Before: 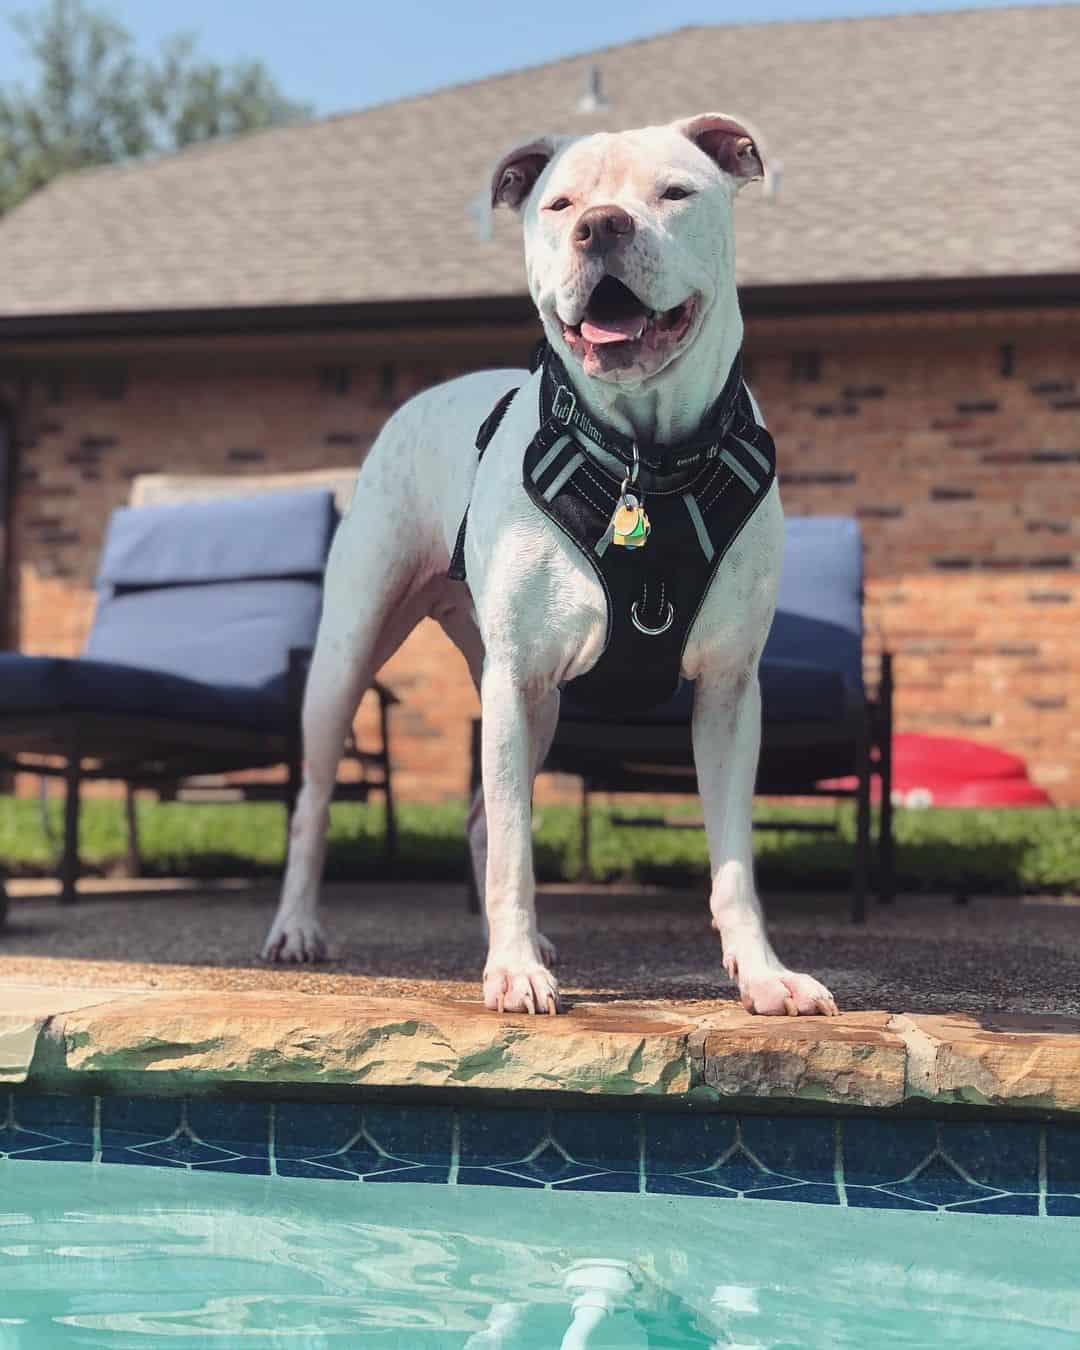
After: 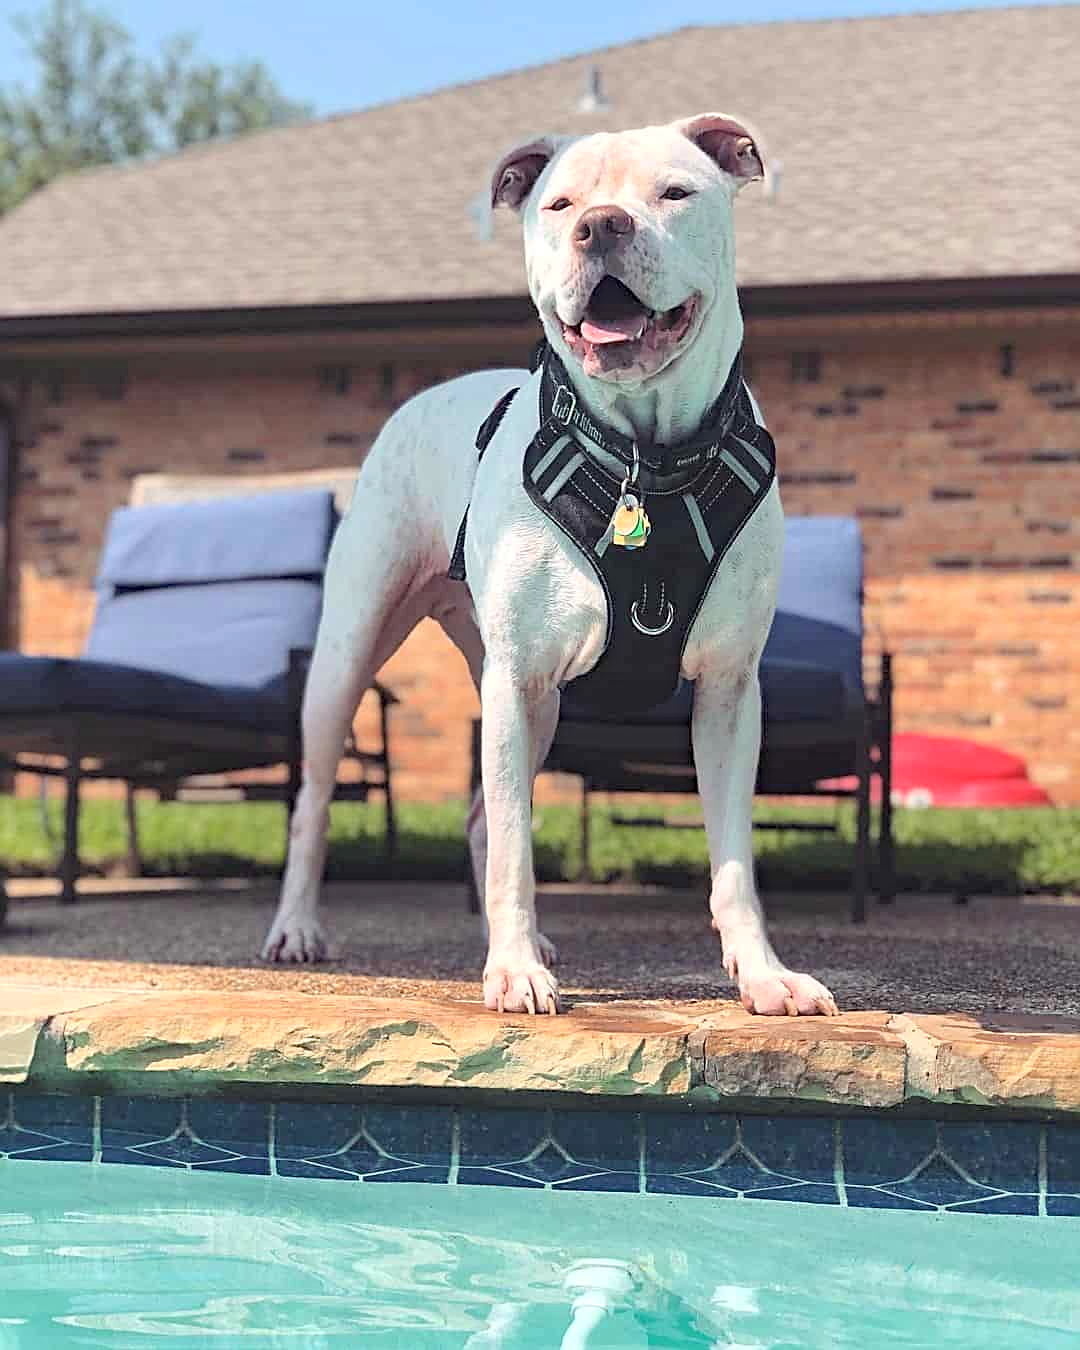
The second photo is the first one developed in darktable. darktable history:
sharpen: on, module defaults
haze removal: on, module defaults
exposure: exposure 0.188 EV, compensate highlight preservation false
contrast brightness saturation: brightness 0.131
